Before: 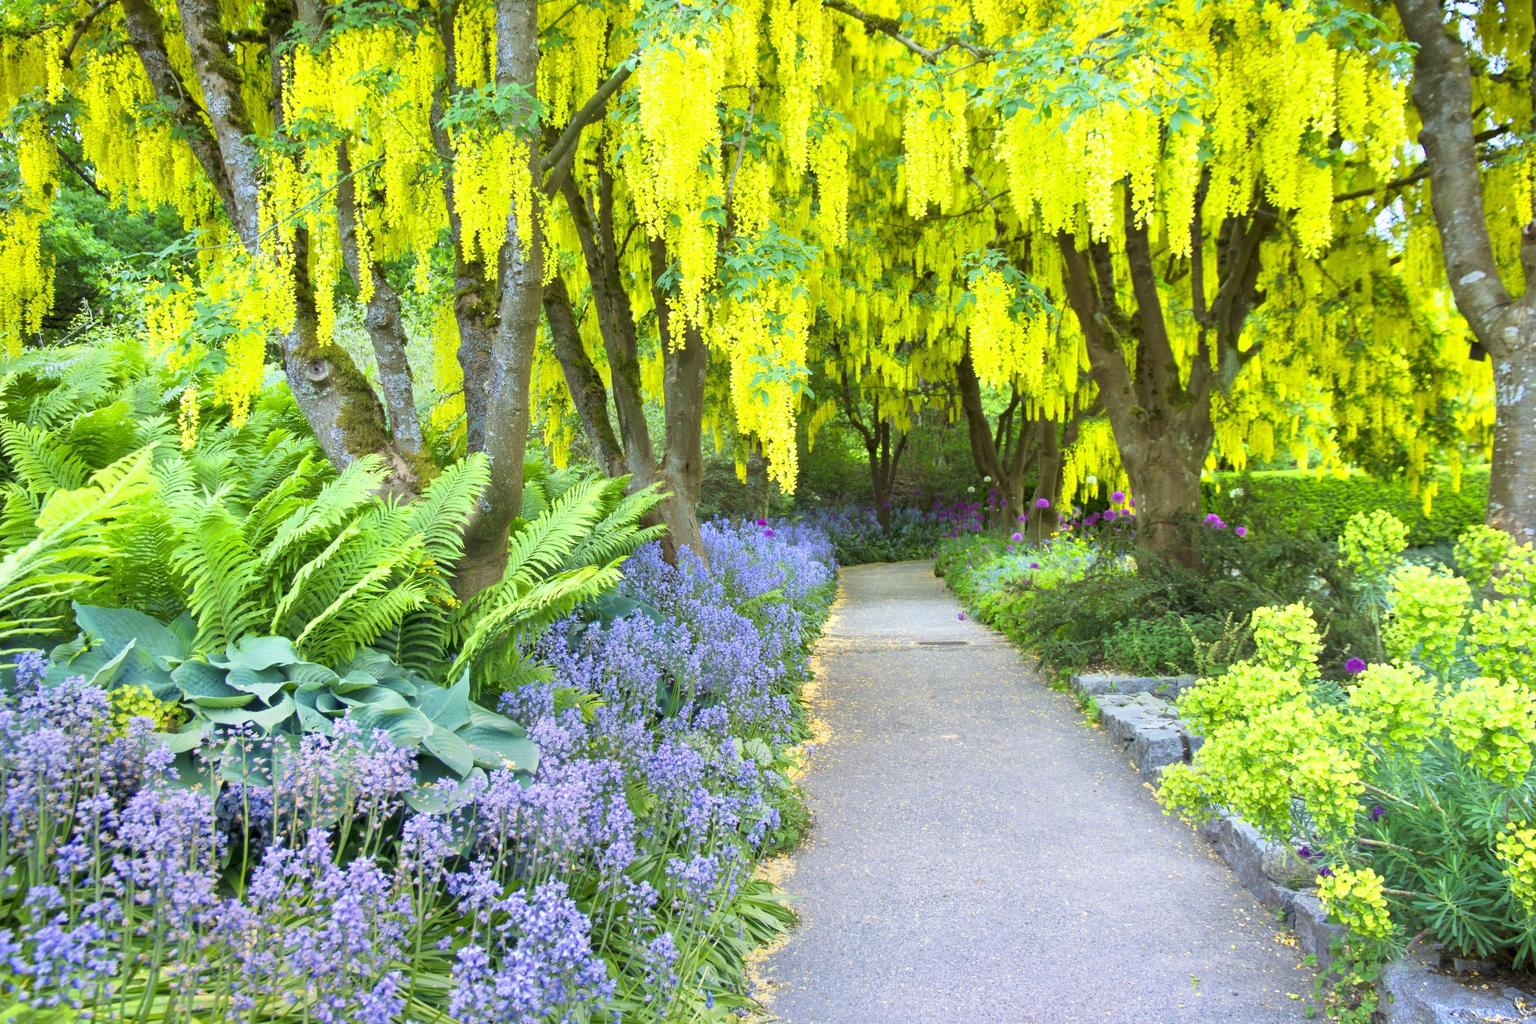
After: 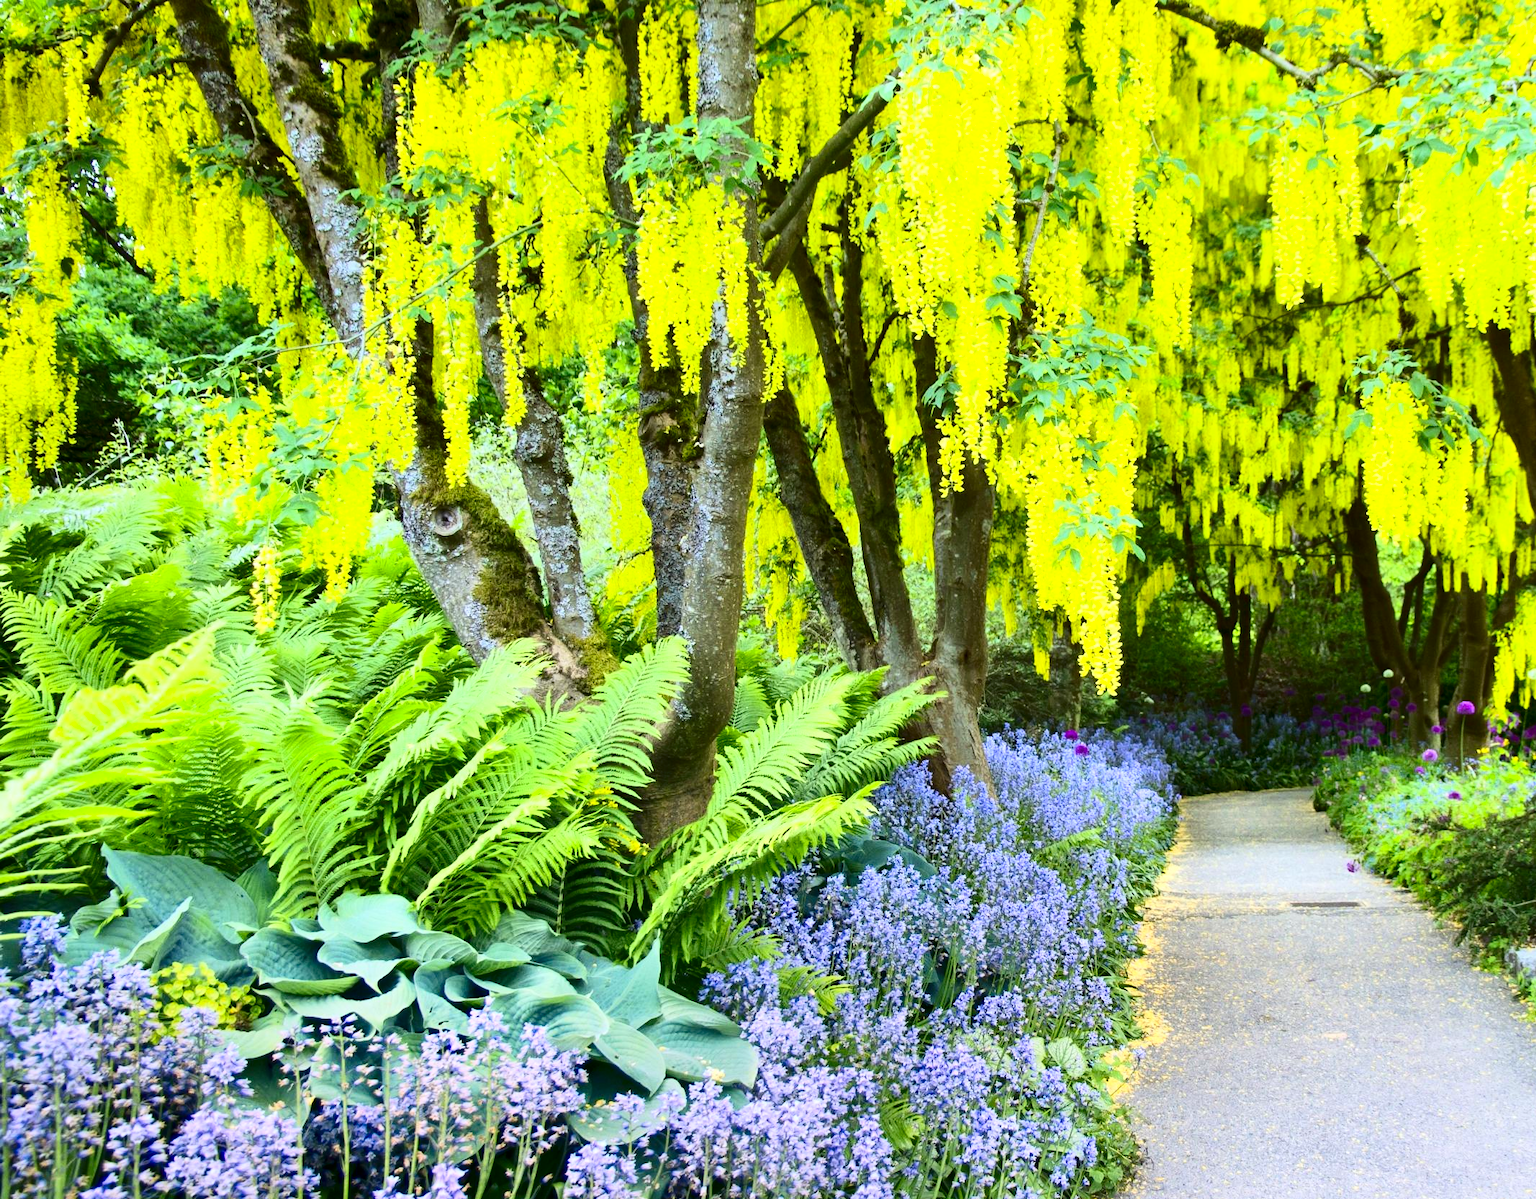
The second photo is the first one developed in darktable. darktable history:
crop: right 28.865%, bottom 16.631%
contrast brightness saturation: contrast 0.318, brightness -0.072, saturation 0.165
